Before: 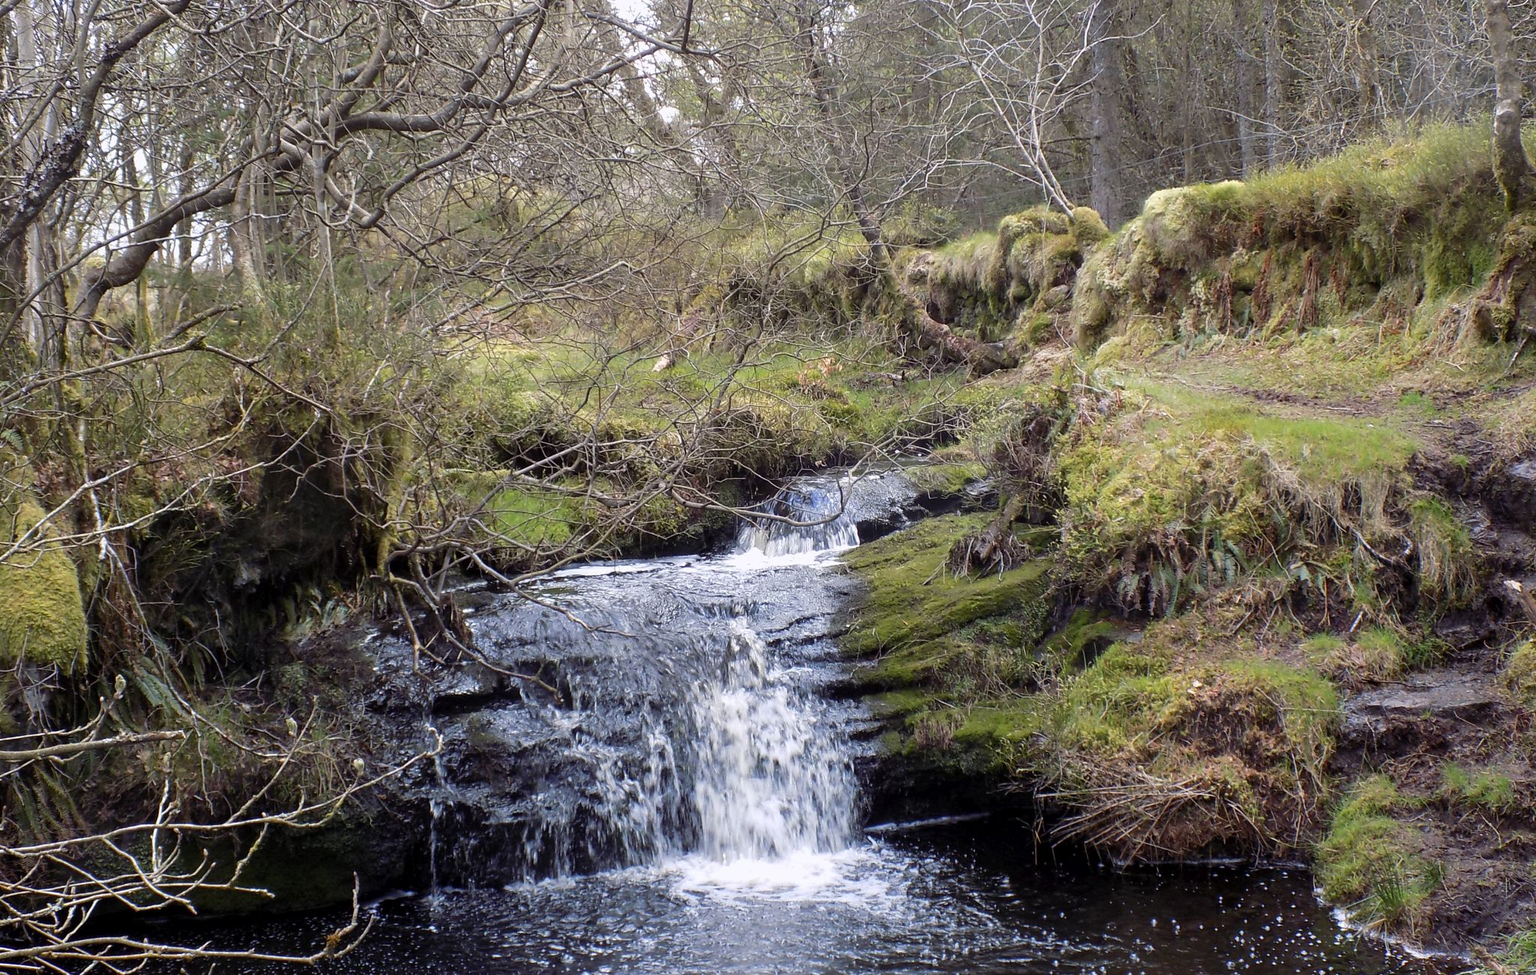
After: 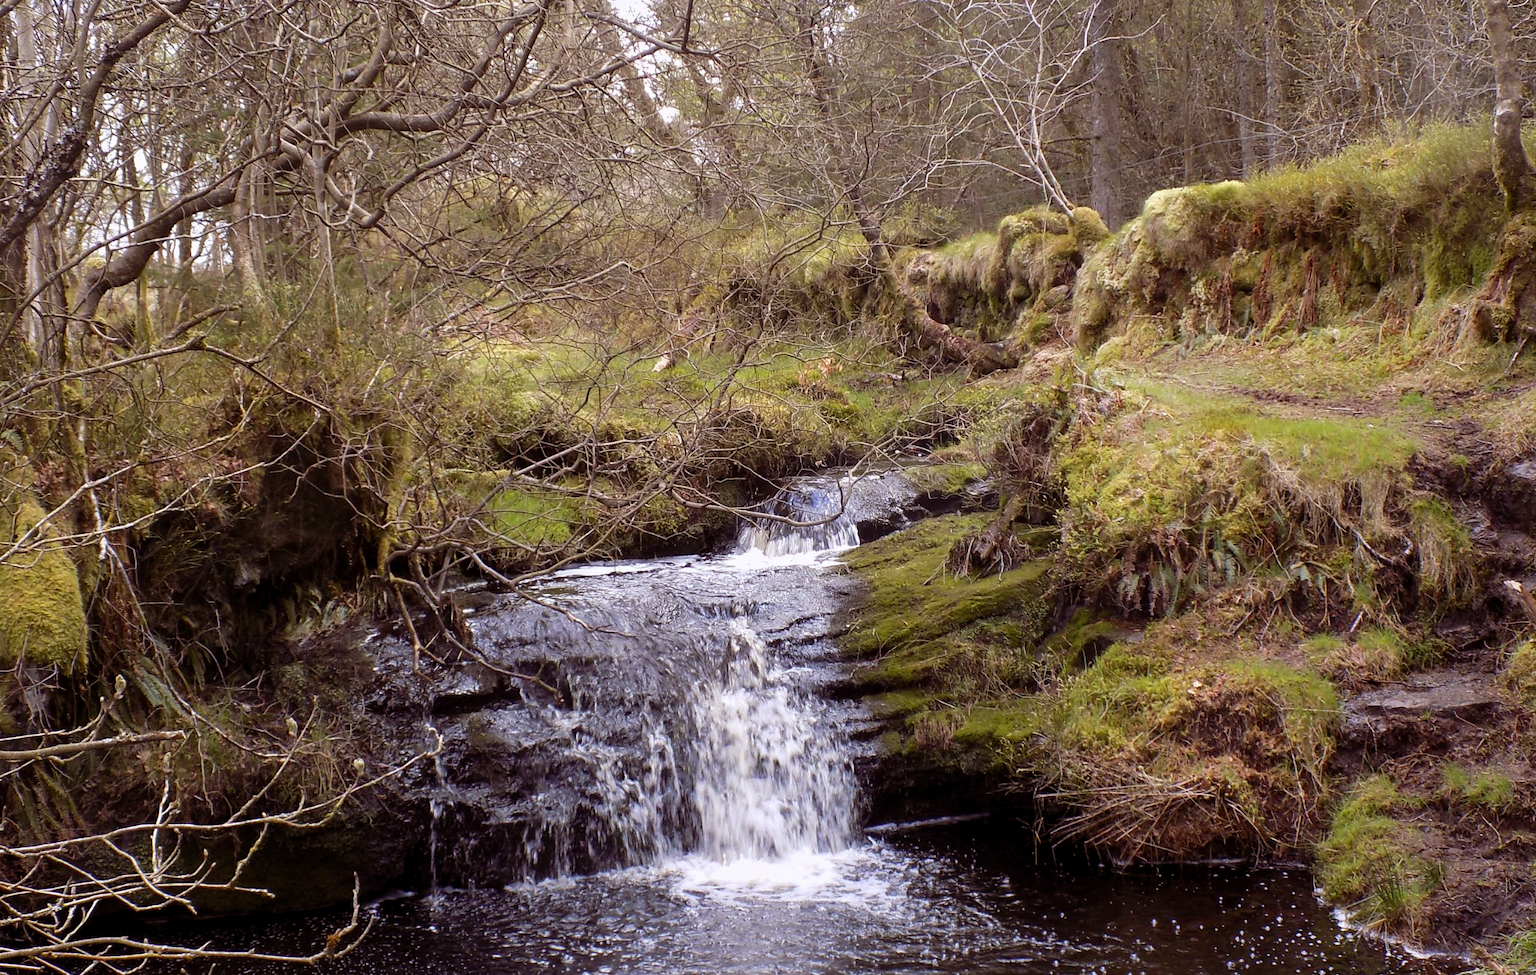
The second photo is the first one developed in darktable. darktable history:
tone equalizer: on, module defaults
rgb levels: mode RGB, independent channels, levels [[0, 0.5, 1], [0, 0.521, 1], [0, 0.536, 1]]
